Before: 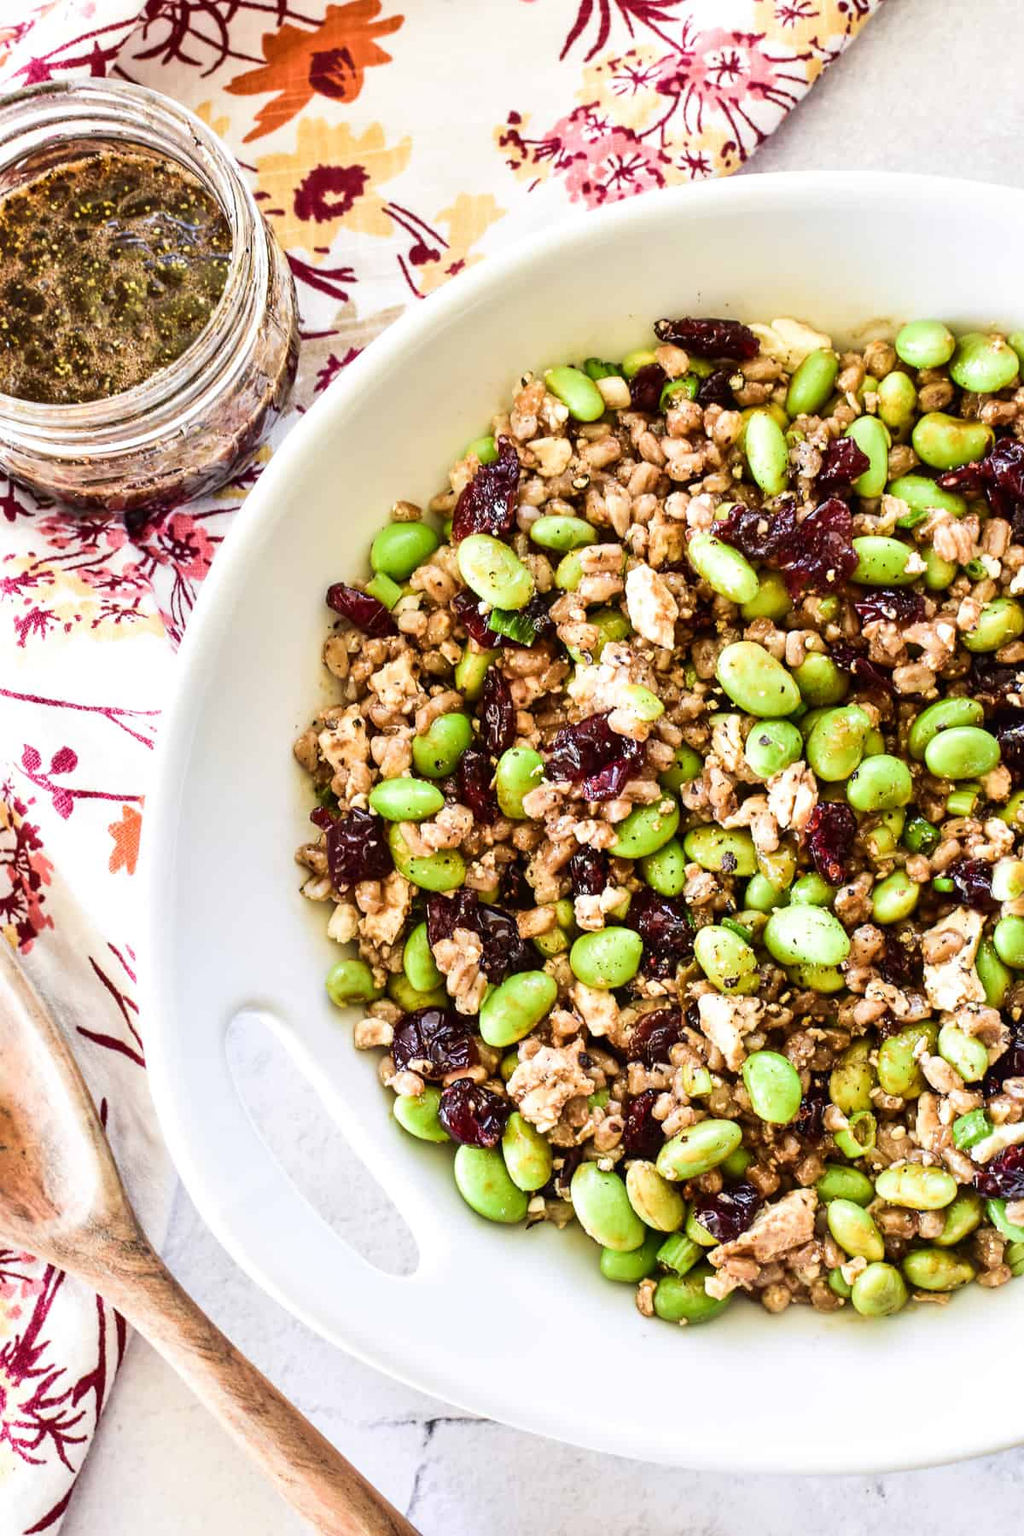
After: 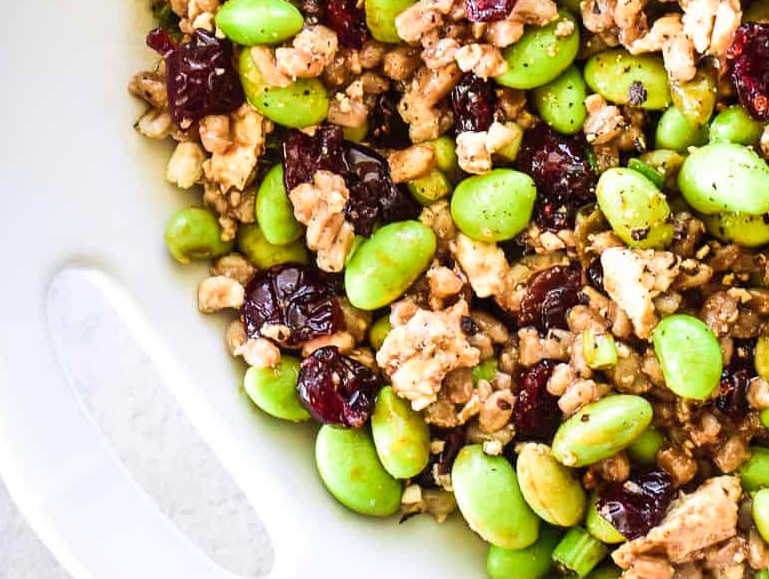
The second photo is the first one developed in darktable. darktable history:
crop: left 18.154%, top 50.952%, right 17.711%, bottom 16.86%
contrast brightness saturation: contrast 0.035, brightness 0.059, saturation 0.128
